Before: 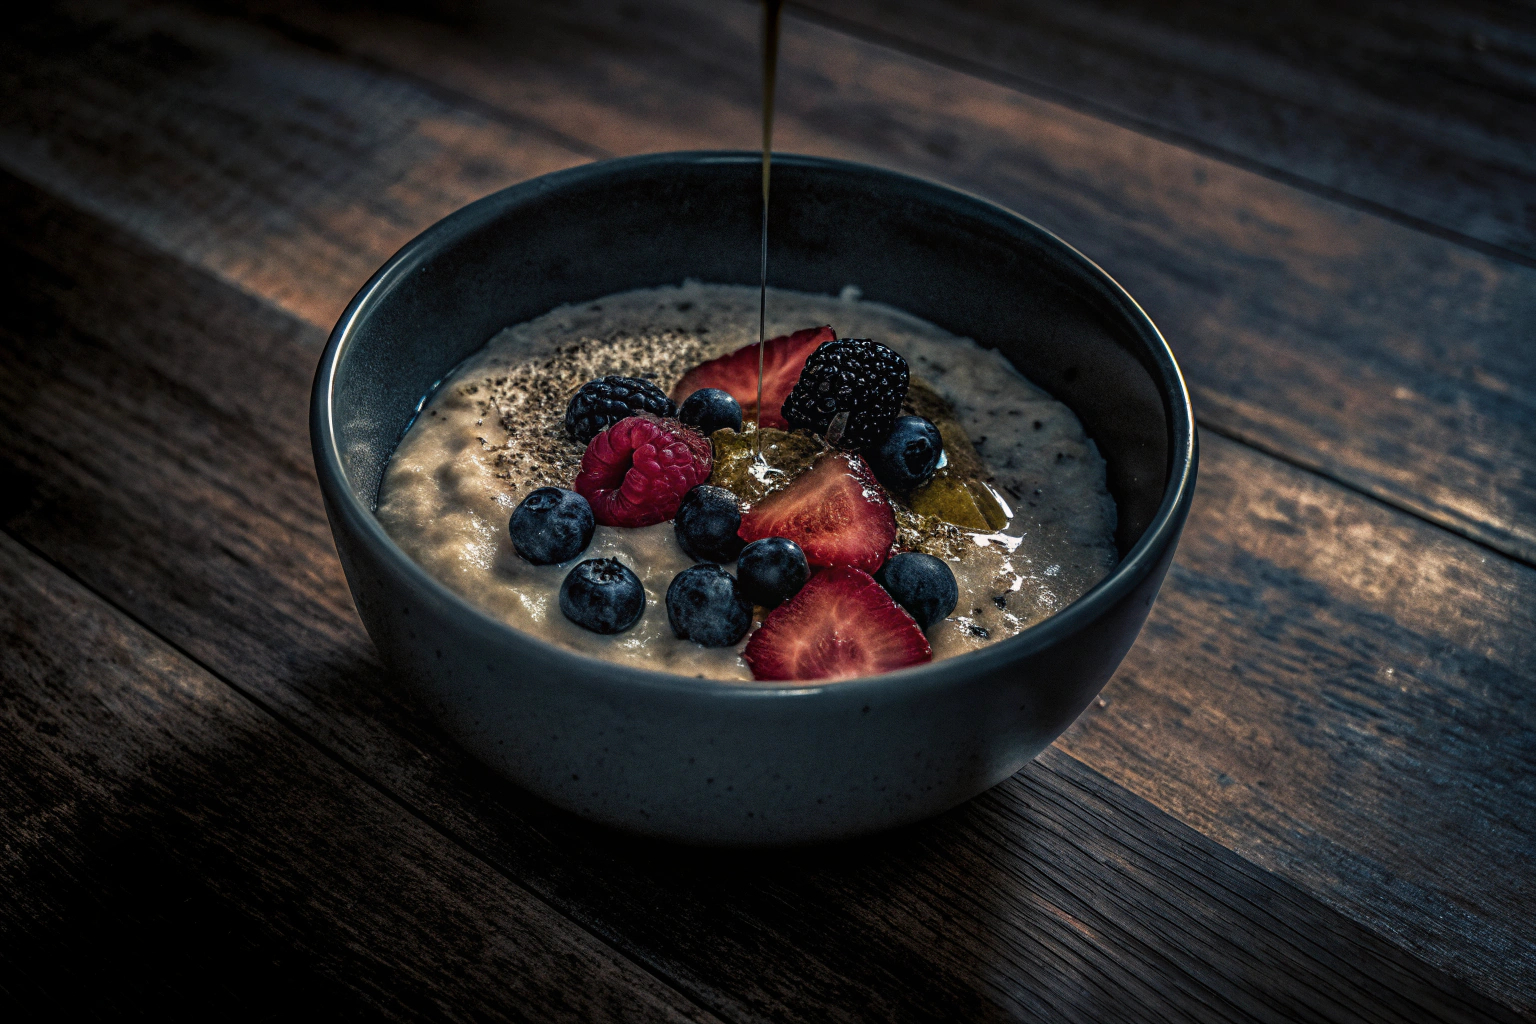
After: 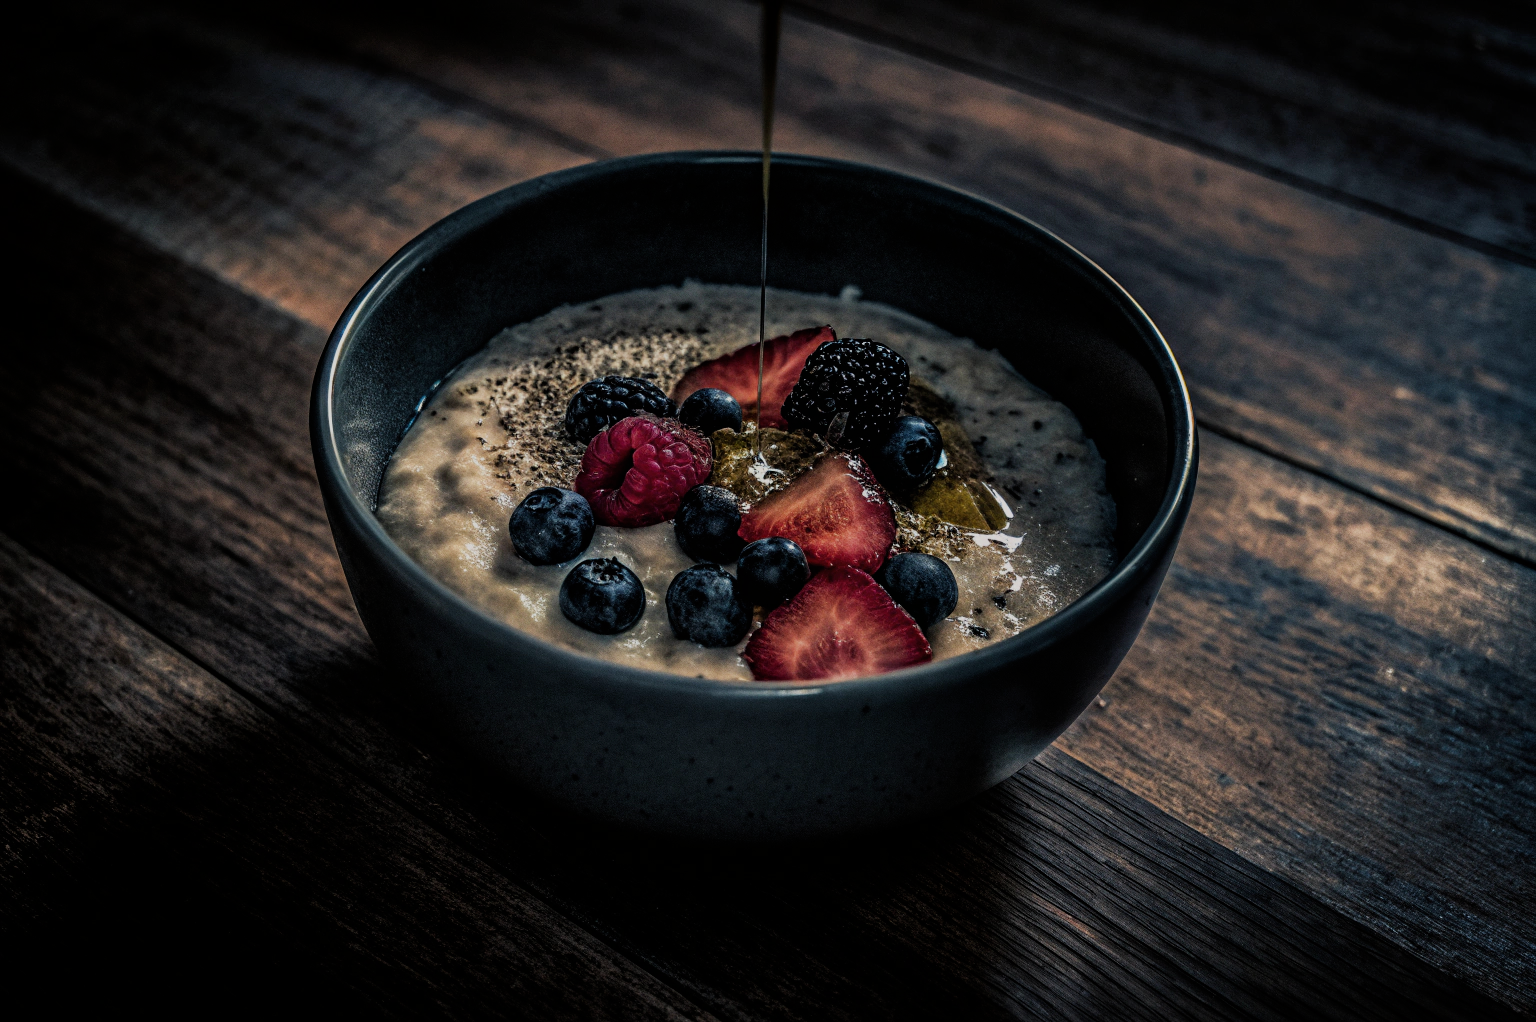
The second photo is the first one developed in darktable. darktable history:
filmic rgb: black relative exposure -7.65 EV, white relative exposure 4.56 EV, hardness 3.61, contrast 1.05
crop: top 0.05%, bottom 0.098%
